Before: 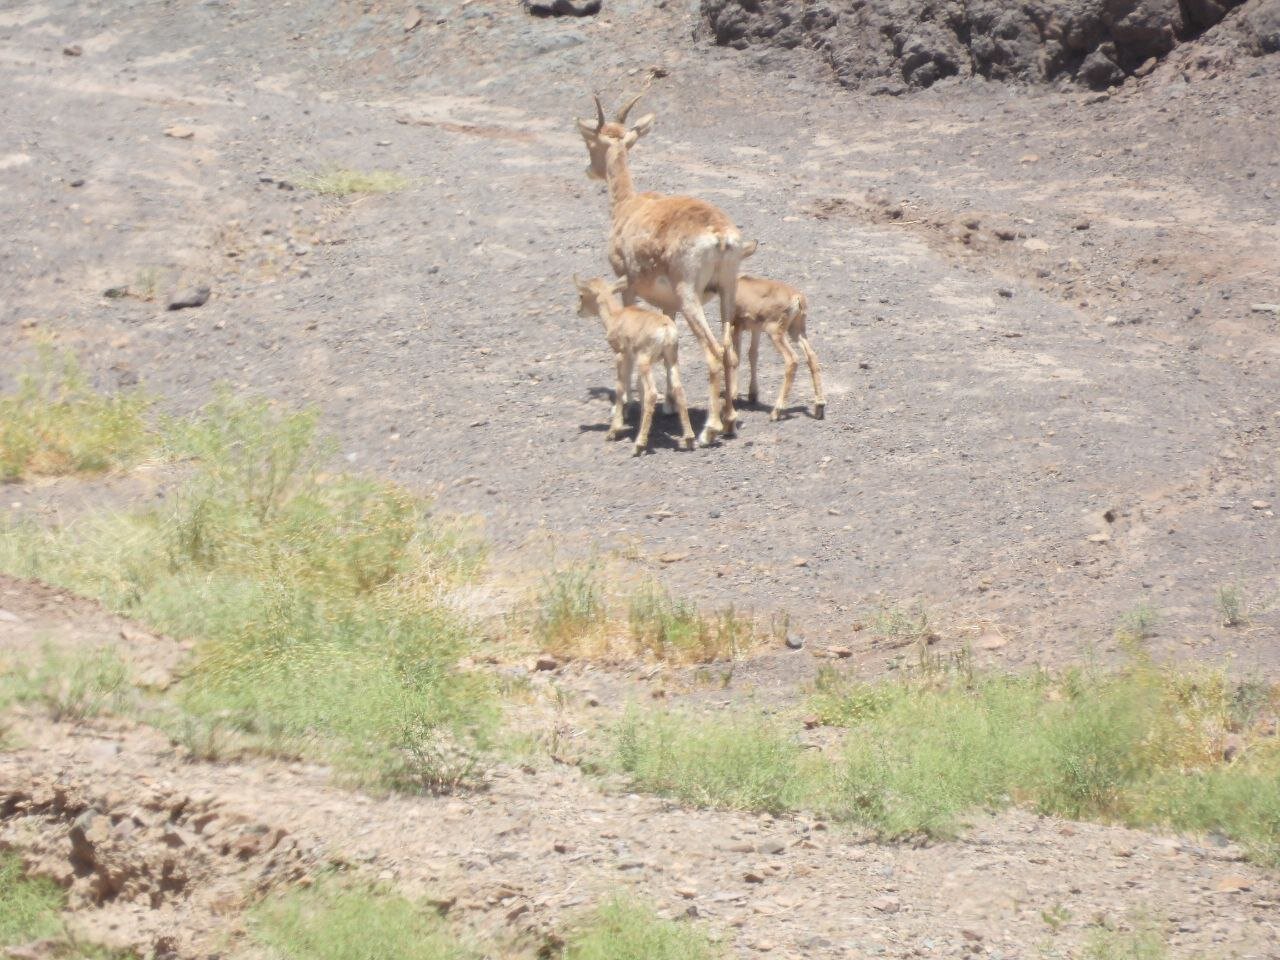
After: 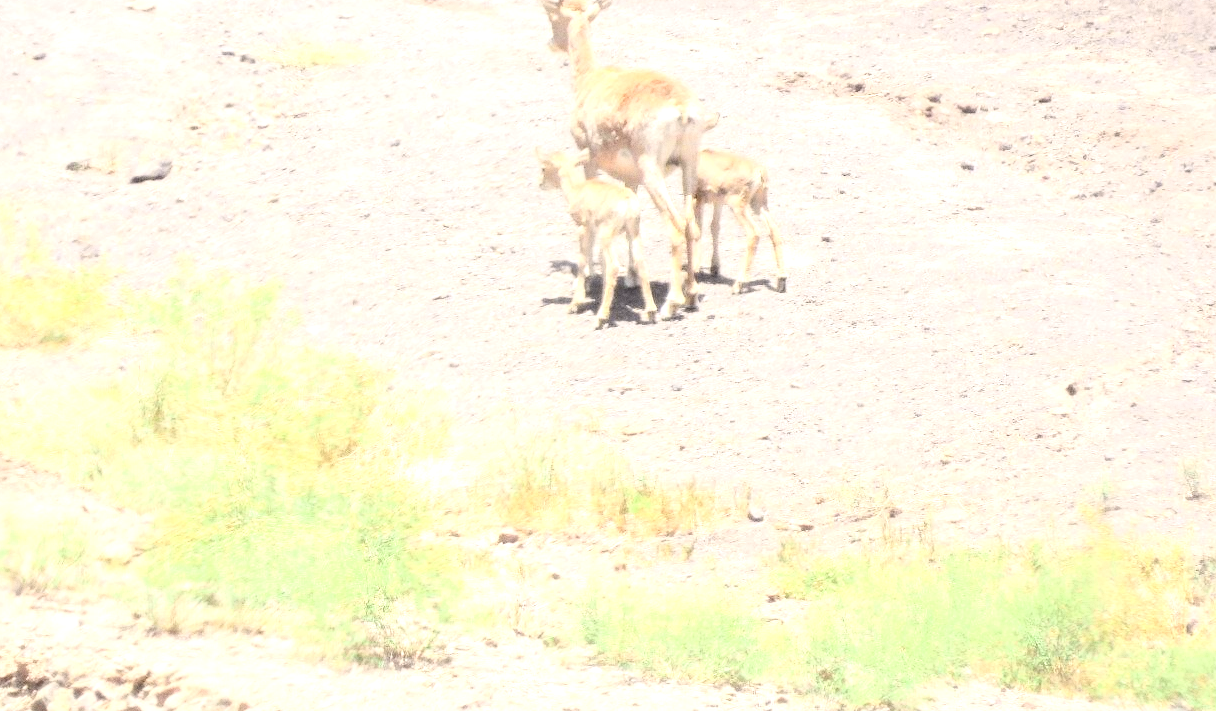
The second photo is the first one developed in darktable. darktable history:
crop and rotate: left 2.991%, top 13.302%, right 1.981%, bottom 12.636%
grain: strength 26%
tone curve: curves: ch0 [(0, 0.023) (0.1, 0.084) (0.184, 0.168) (0.45, 0.54) (0.57, 0.683) (0.722, 0.825) (0.877, 0.948) (1, 1)]; ch1 [(0, 0) (0.414, 0.395) (0.453, 0.437) (0.502, 0.509) (0.521, 0.519) (0.573, 0.568) (0.618, 0.61) (0.654, 0.642) (1, 1)]; ch2 [(0, 0) (0.421, 0.43) (0.45, 0.463) (0.492, 0.504) (0.511, 0.519) (0.557, 0.557) (0.602, 0.605) (1, 1)], color space Lab, independent channels, preserve colors none
exposure: black level correction 0, exposure 1 EV, compensate exposure bias true, compensate highlight preservation false
